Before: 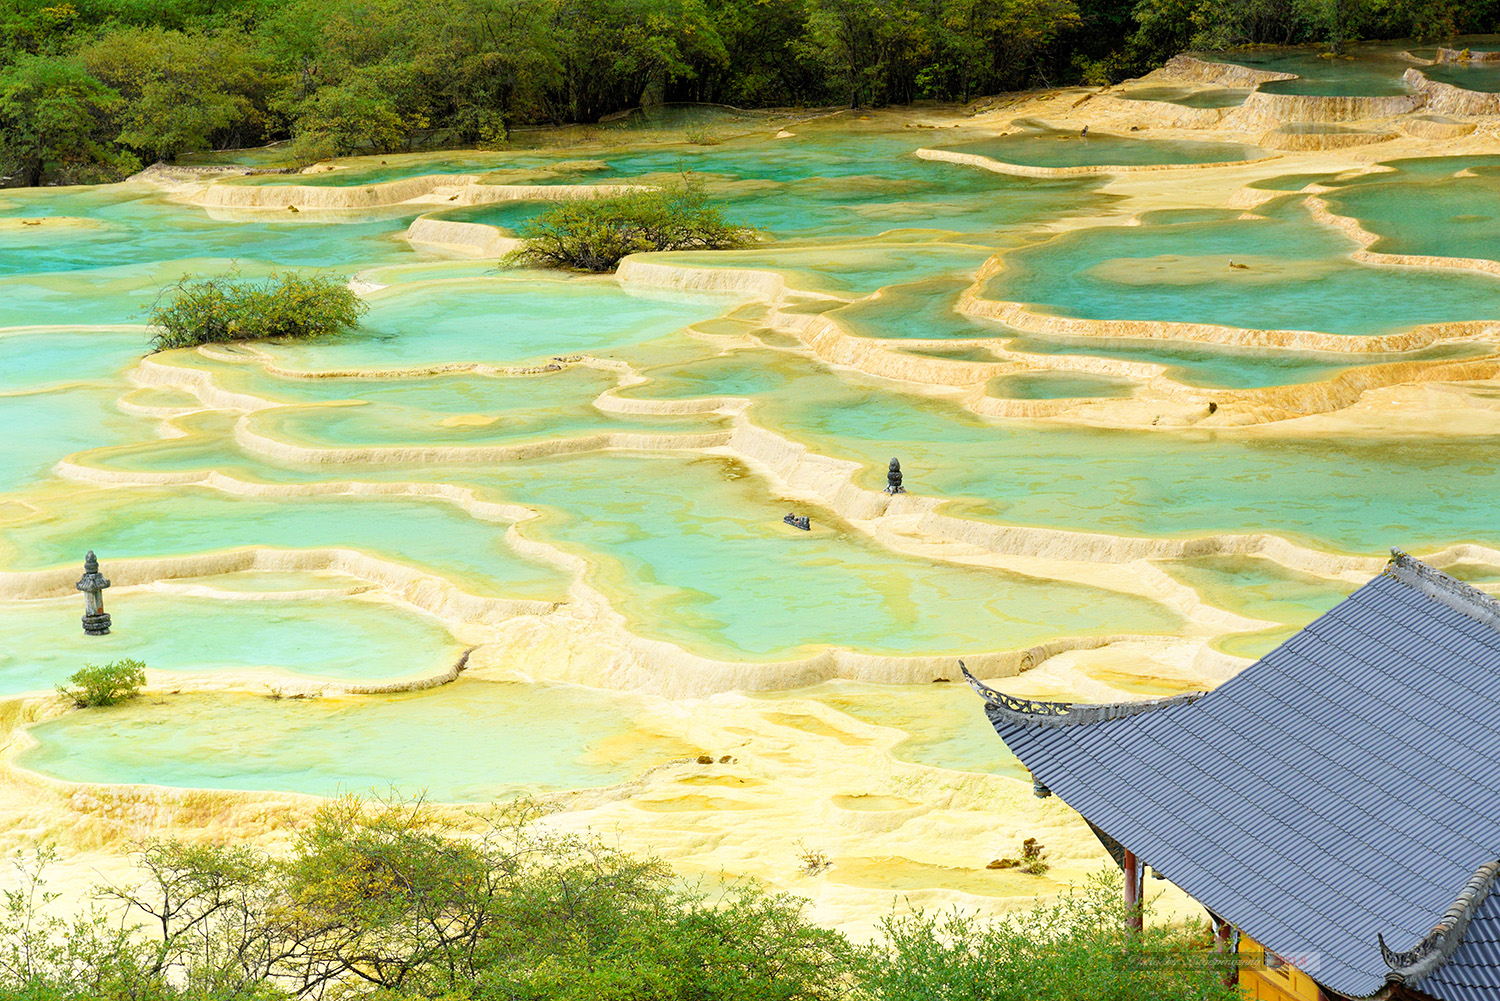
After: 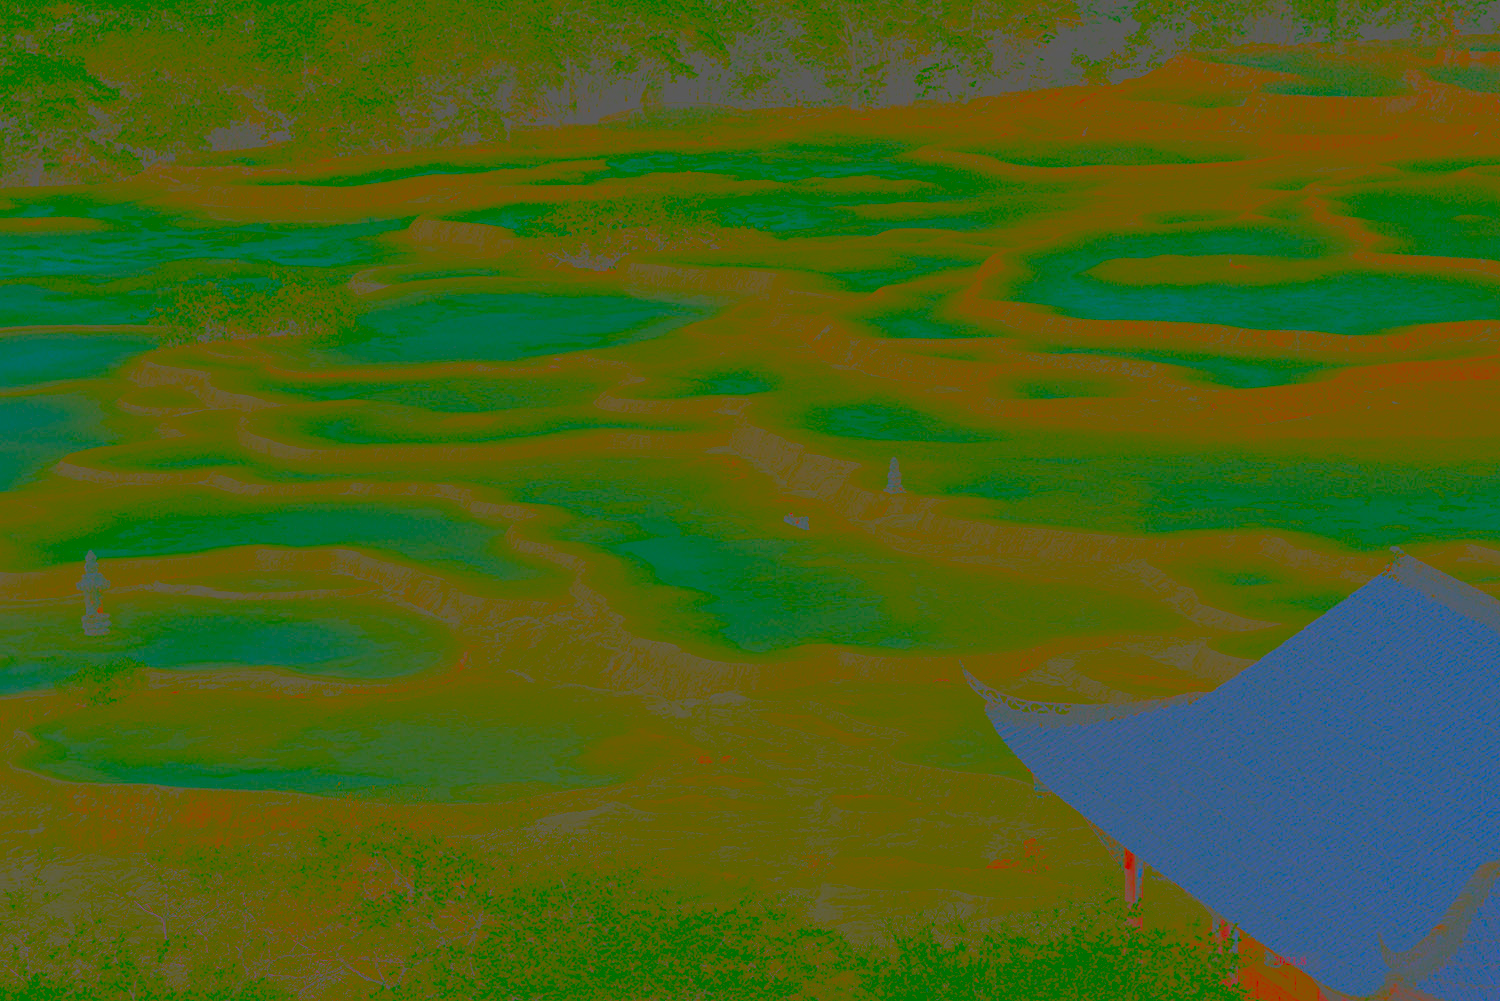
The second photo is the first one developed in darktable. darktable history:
contrast brightness saturation: contrast -0.987, brightness -0.179, saturation 0.744
